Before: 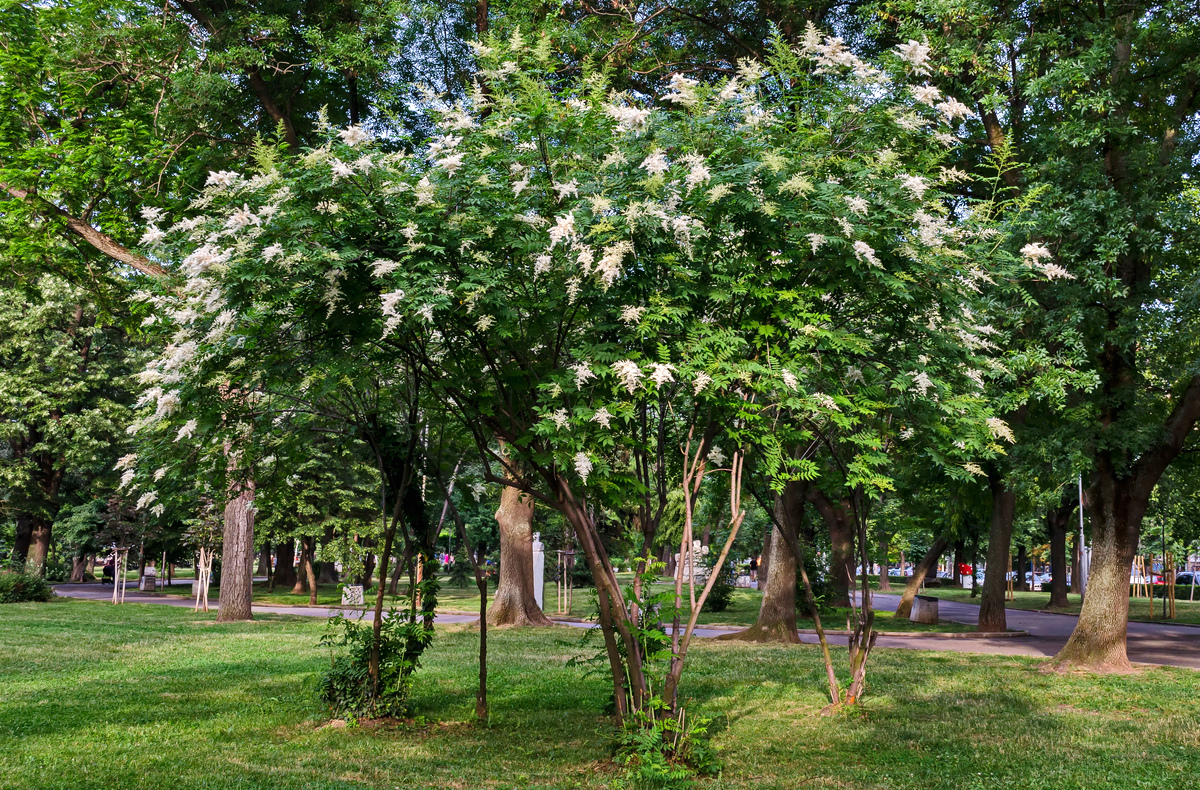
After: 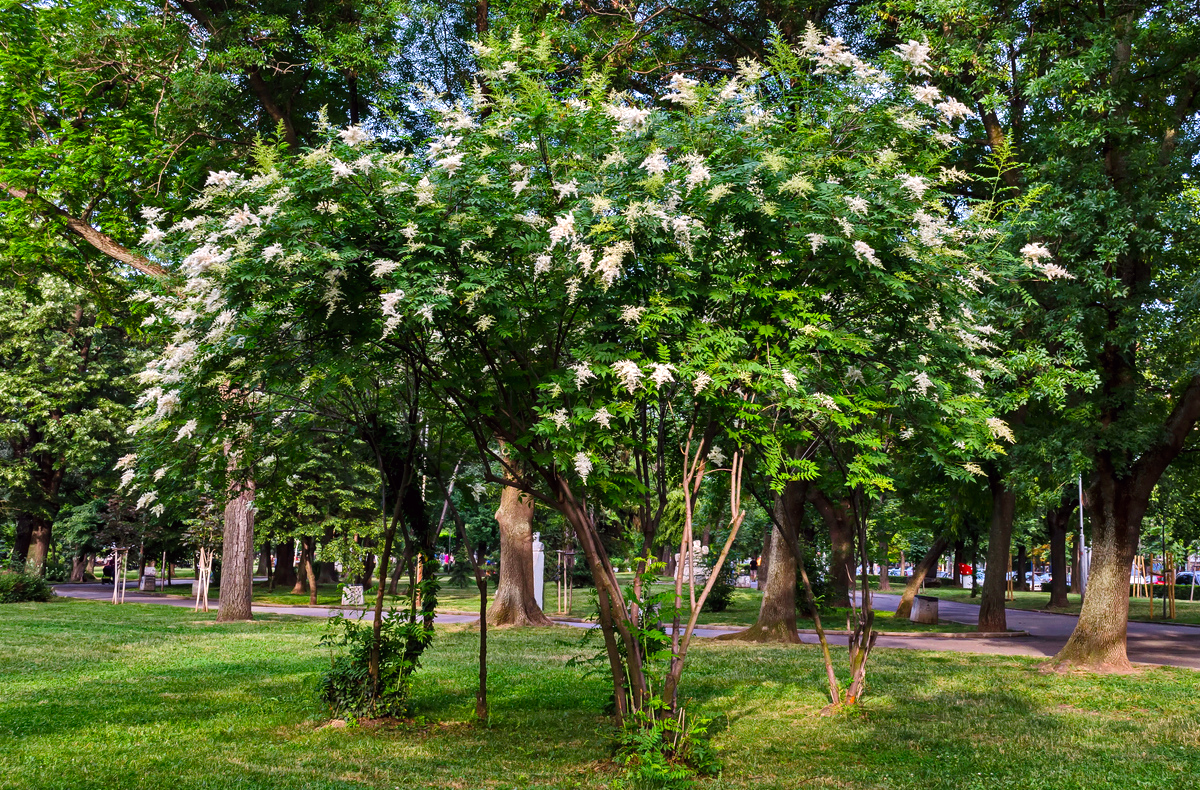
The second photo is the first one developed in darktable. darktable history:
color balance: lift [1, 1, 0.999, 1.001], gamma [1, 1.003, 1.005, 0.995], gain [1, 0.992, 0.988, 1.012], contrast 5%, output saturation 110%
